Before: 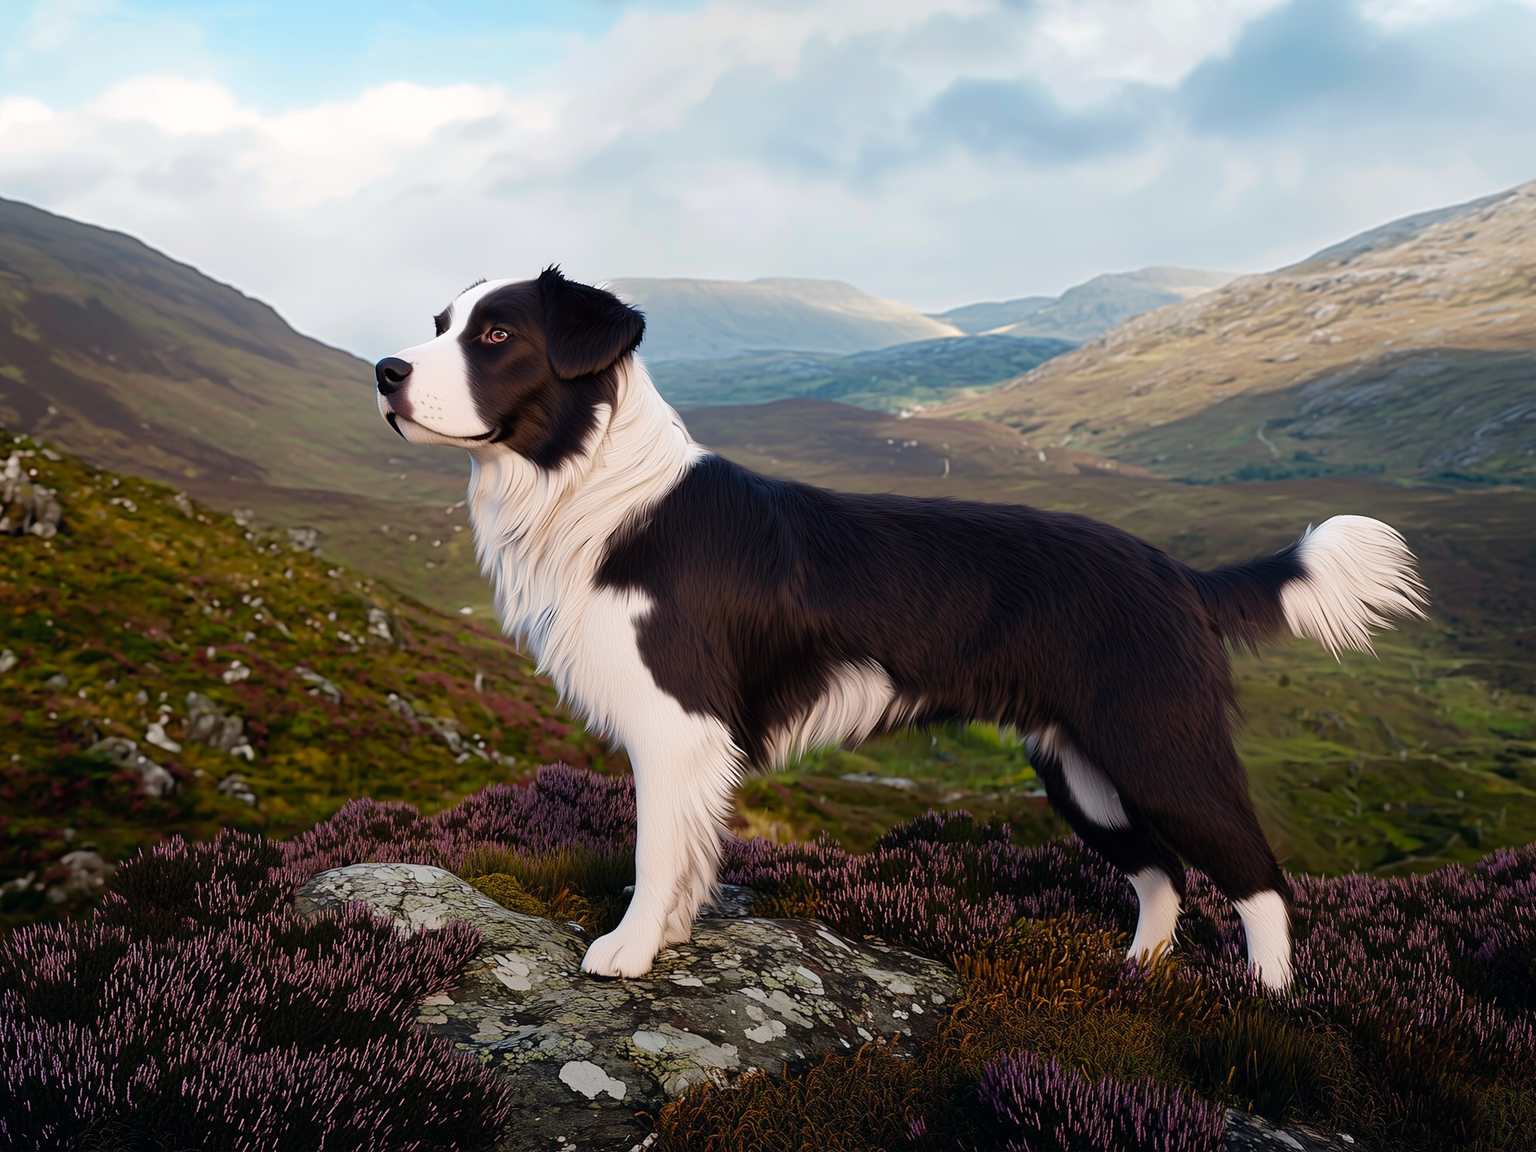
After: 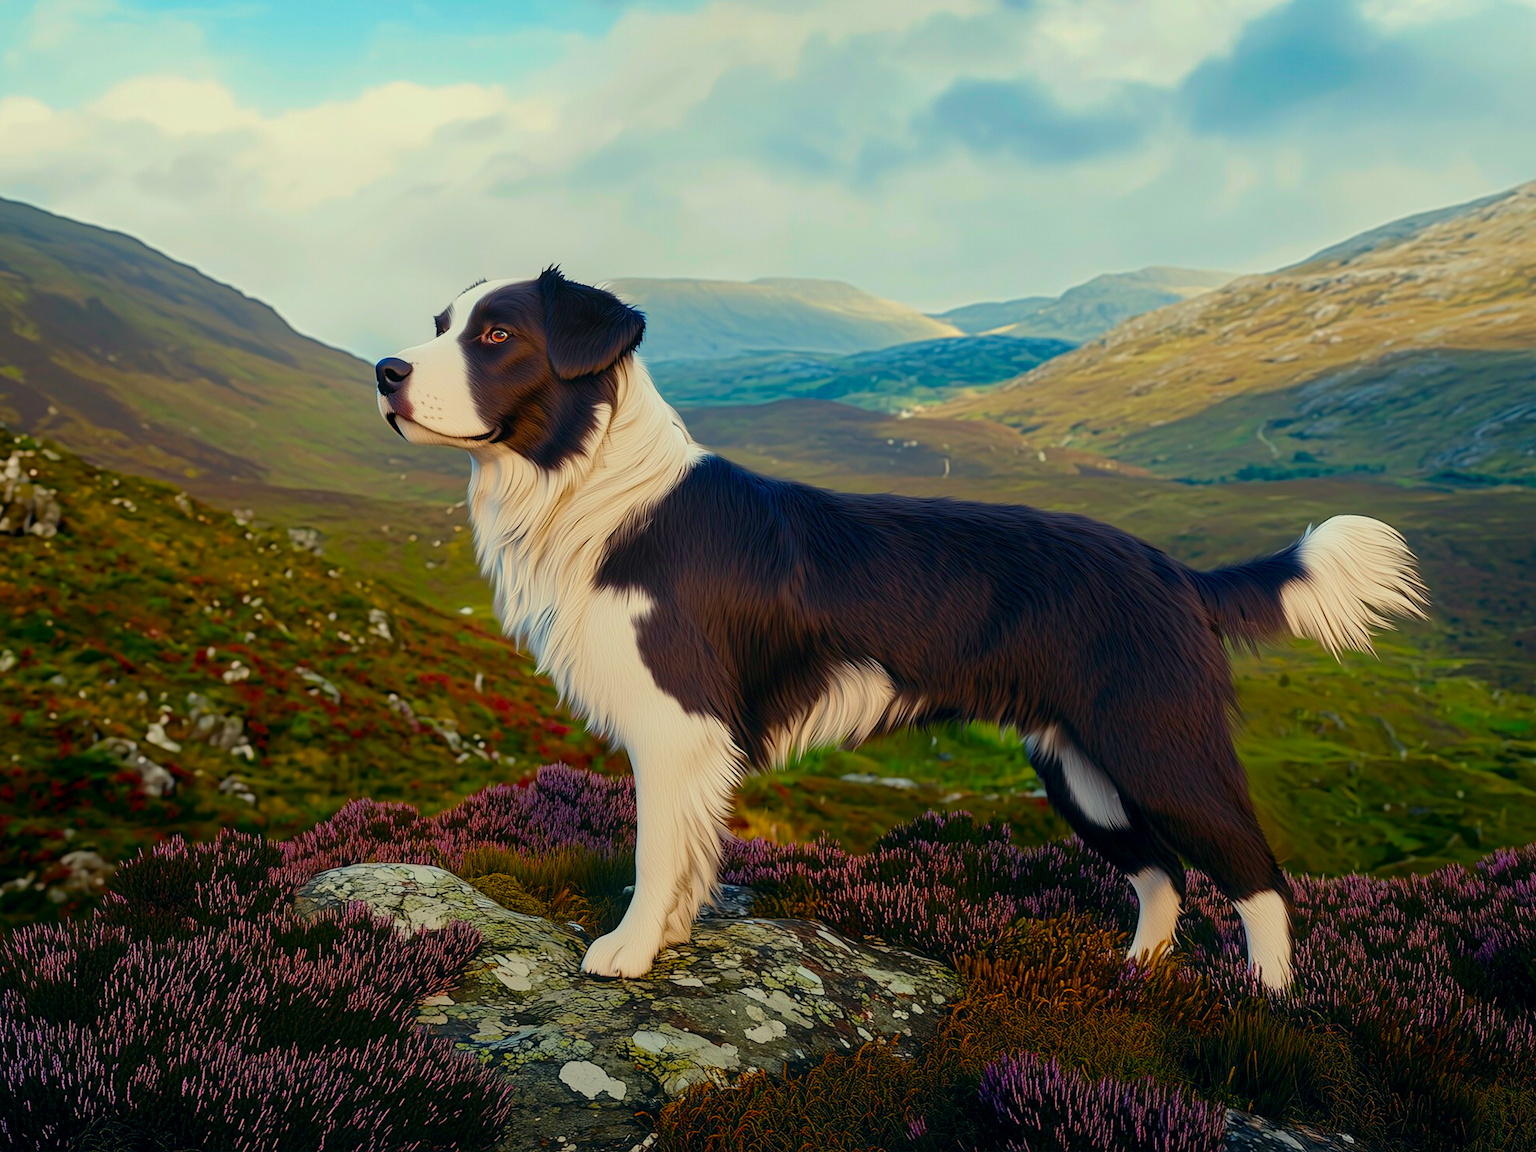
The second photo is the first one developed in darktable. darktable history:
color balance rgb: highlights gain › chroma 3.008%, highlights gain › hue 73.45°, perceptual saturation grading › global saturation 19.298%, global vibrance -7.85%, contrast -12.72%, saturation formula JzAzBz (2021)
color correction: highlights a* -7.29, highlights b* 1.54, shadows a* -3.76, saturation 1.43
local contrast: on, module defaults
